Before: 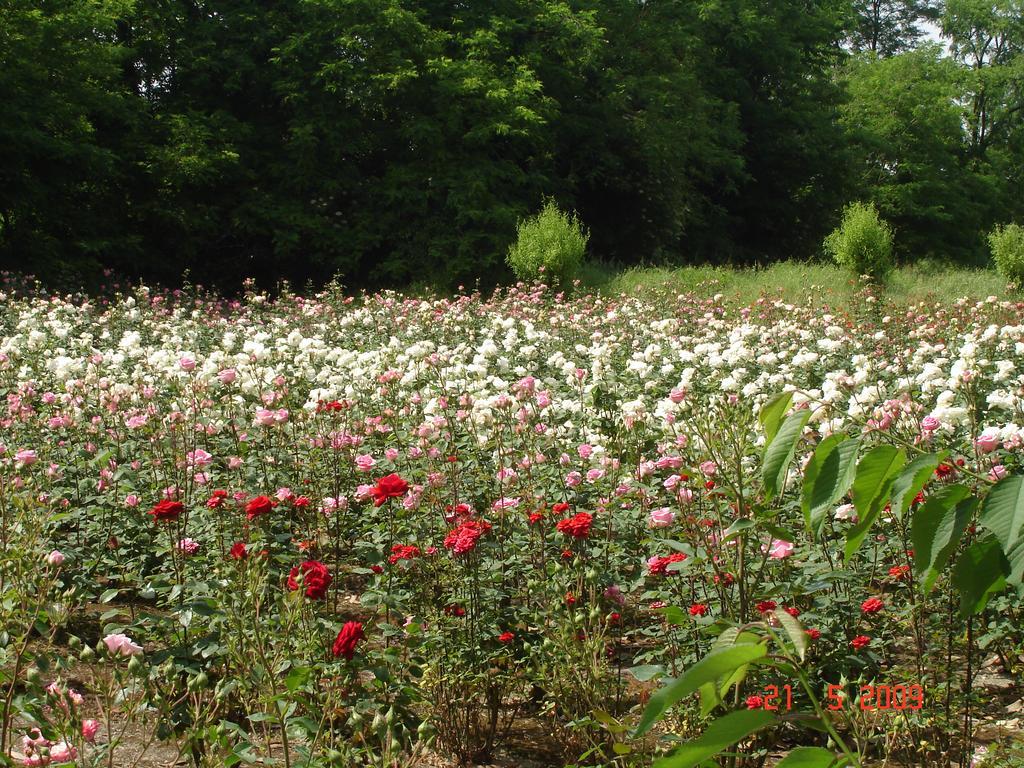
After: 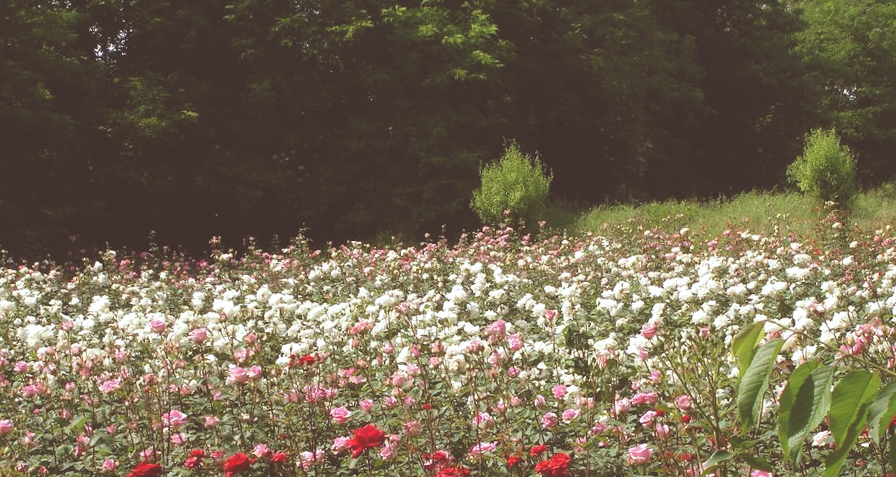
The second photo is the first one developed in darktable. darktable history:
rotate and perspective: rotation -3°, crop left 0.031, crop right 0.968, crop top 0.07, crop bottom 0.93
color correction: highlights a* -0.772, highlights b* -8.92
exposure: black level correction -0.041, exposure 0.064 EV, compensate highlight preservation false
split-toning: shadows › saturation 0.61, highlights › saturation 0.58, balance -28.74, compress 87.36%
rgb levels: mode RGB, independent channels, levels [[0, 0.5, 1], [0, 0.521, 1], [0, 0.536, 1]]
crop: left 1.509%, top 3.452%, right 7.696%, bottom 28.452%
